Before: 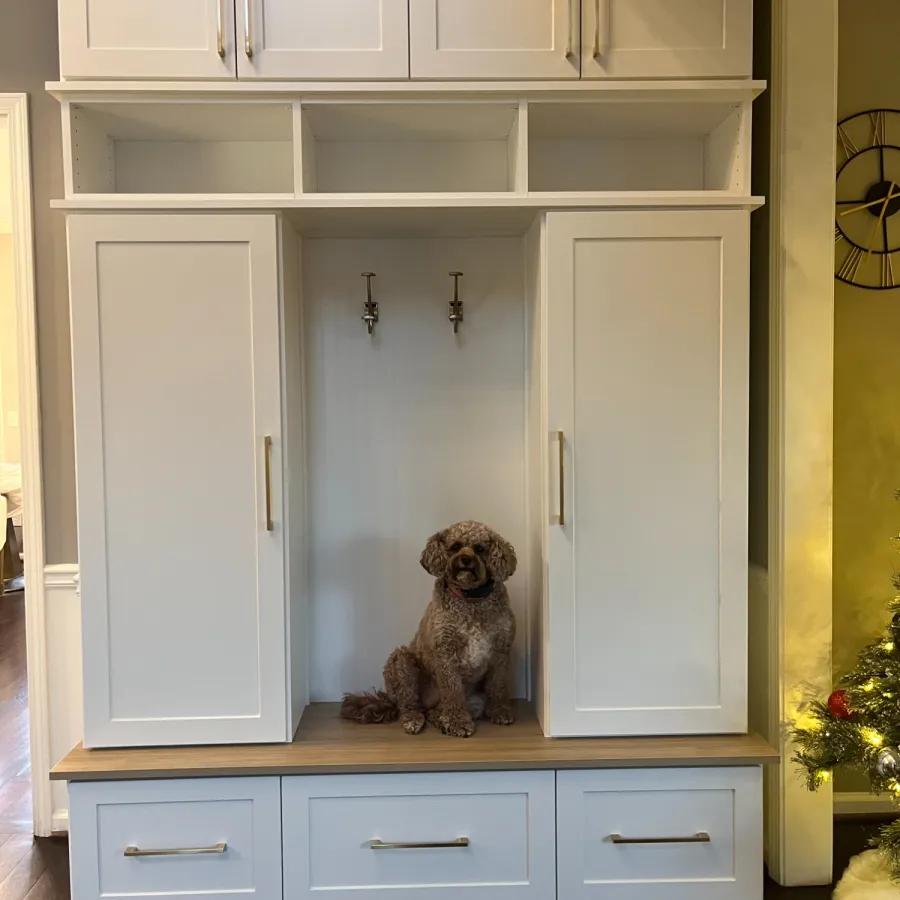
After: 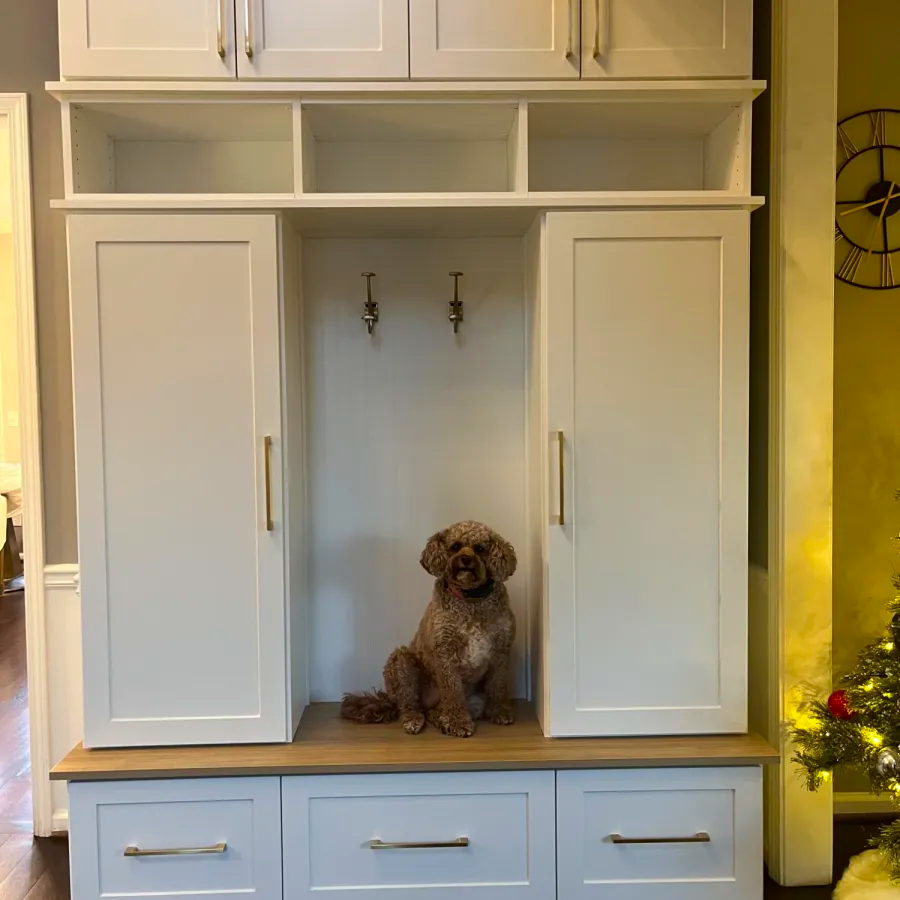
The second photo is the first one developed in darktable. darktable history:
contrast brightness saturation: brightness -0.026, saturation 0.346
